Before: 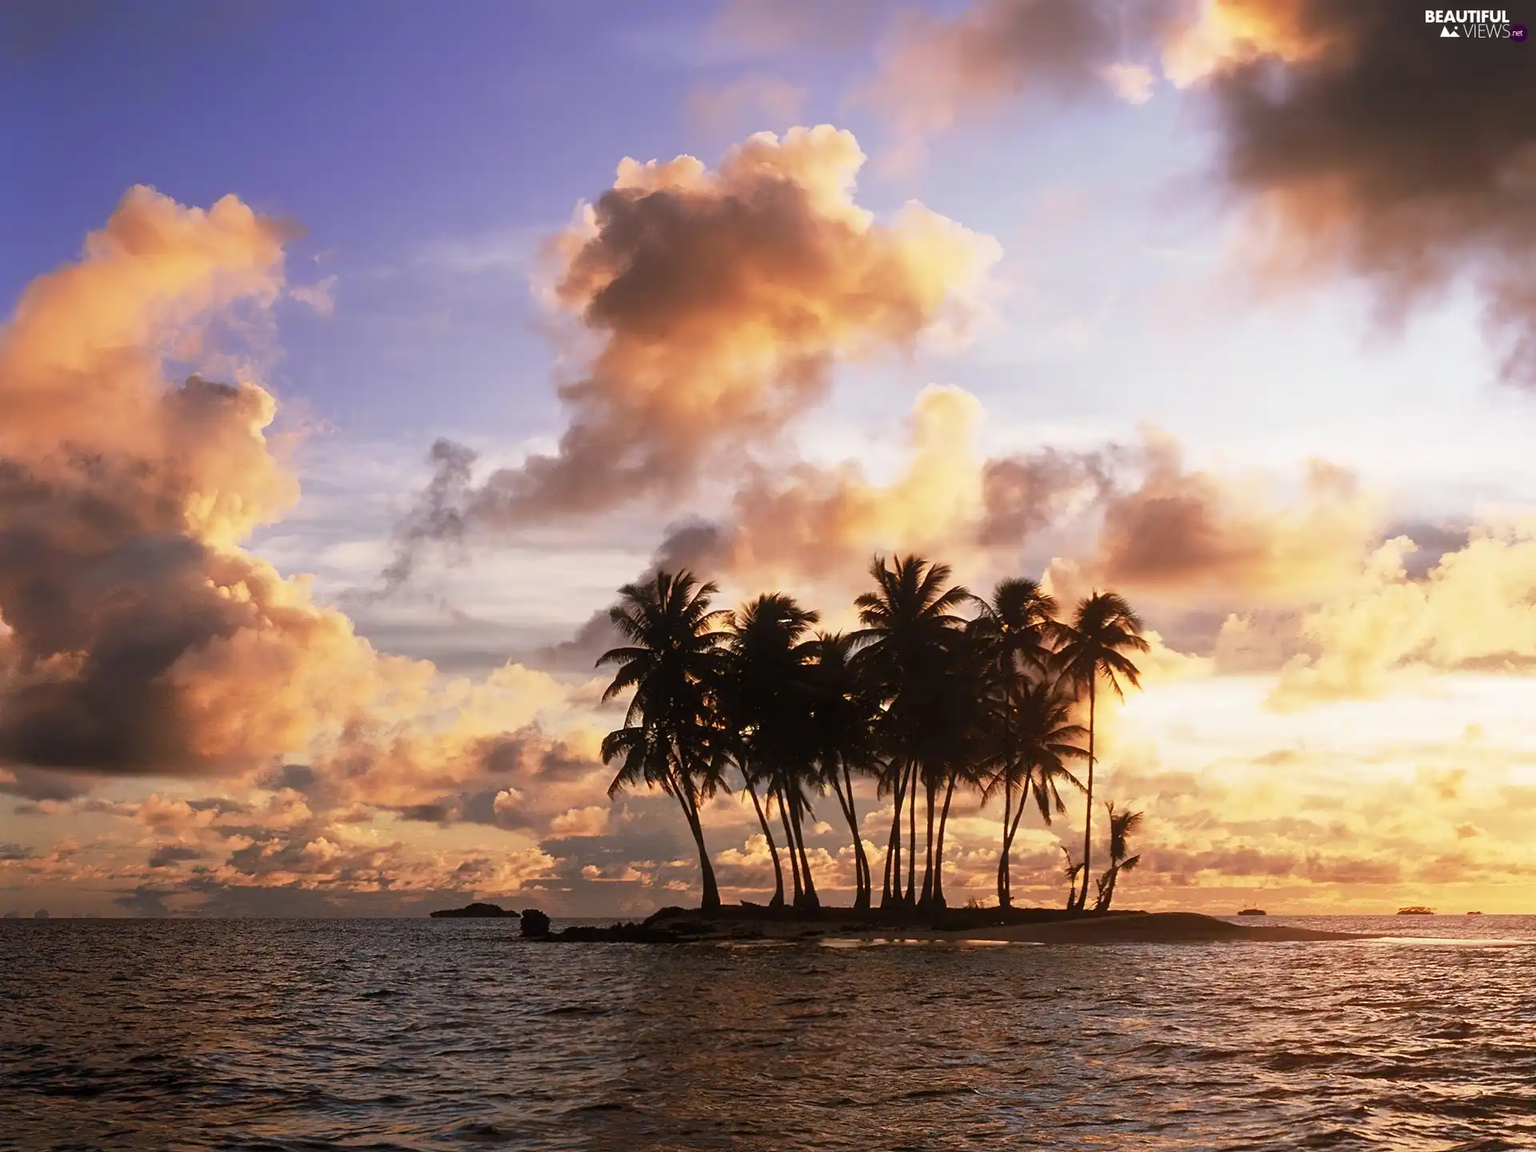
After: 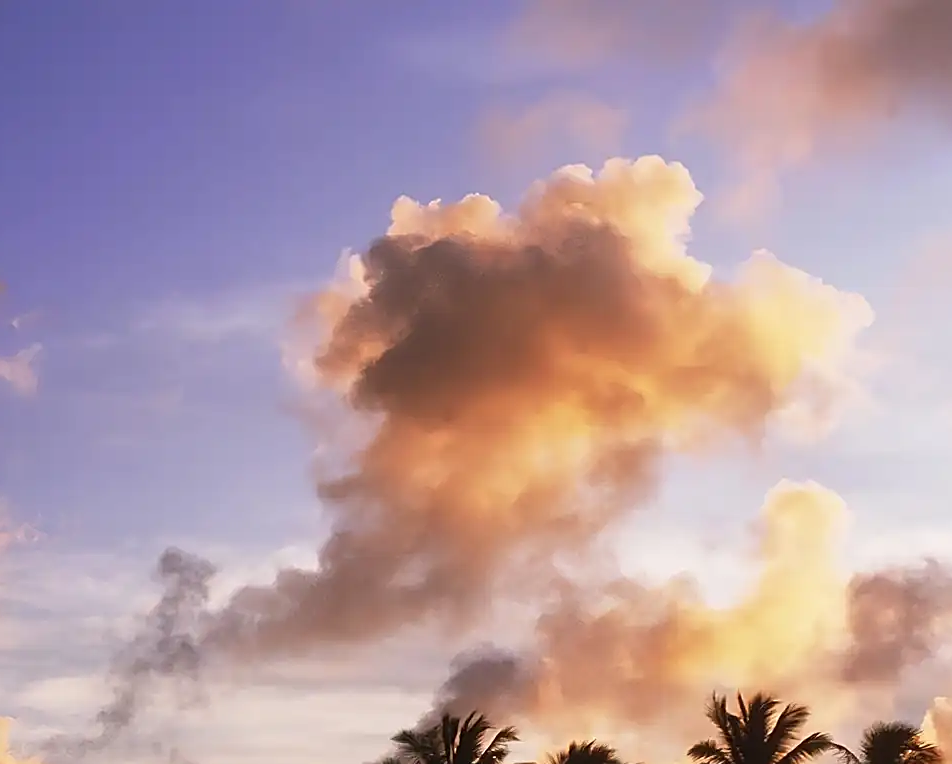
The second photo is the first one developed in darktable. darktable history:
crop: left 19.822%, right 30.594%, bottom 46.883%
sharpen: on, module defaults
